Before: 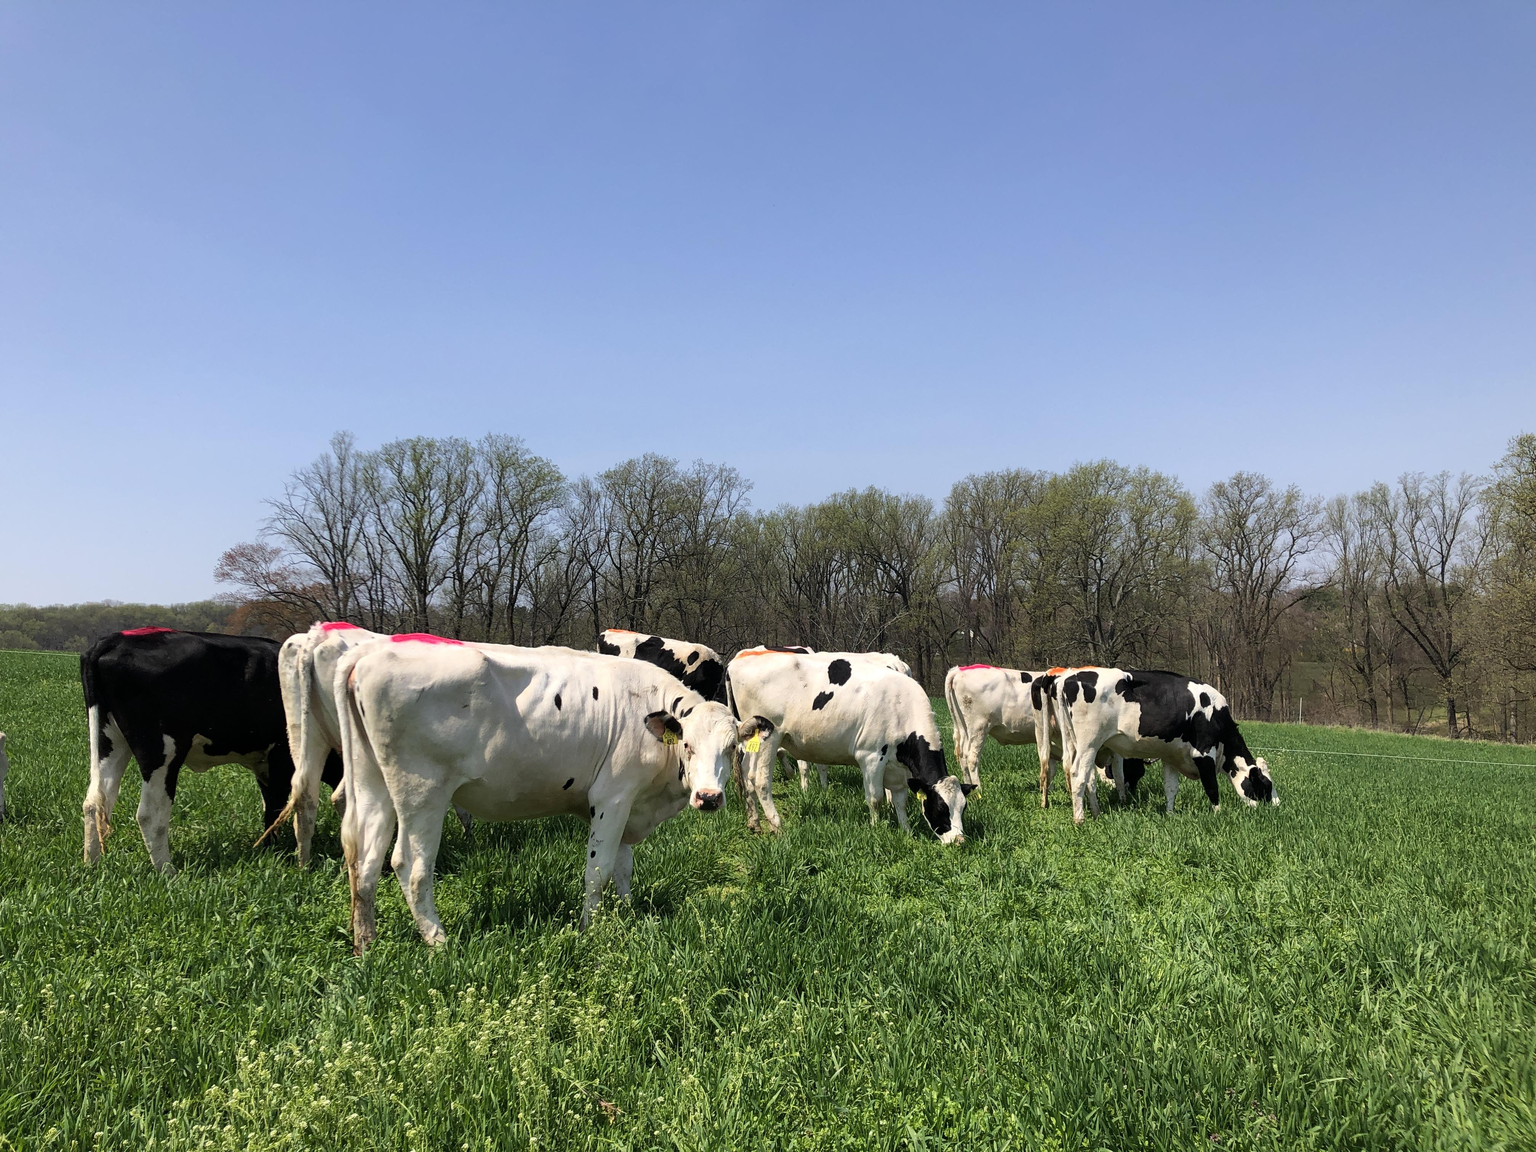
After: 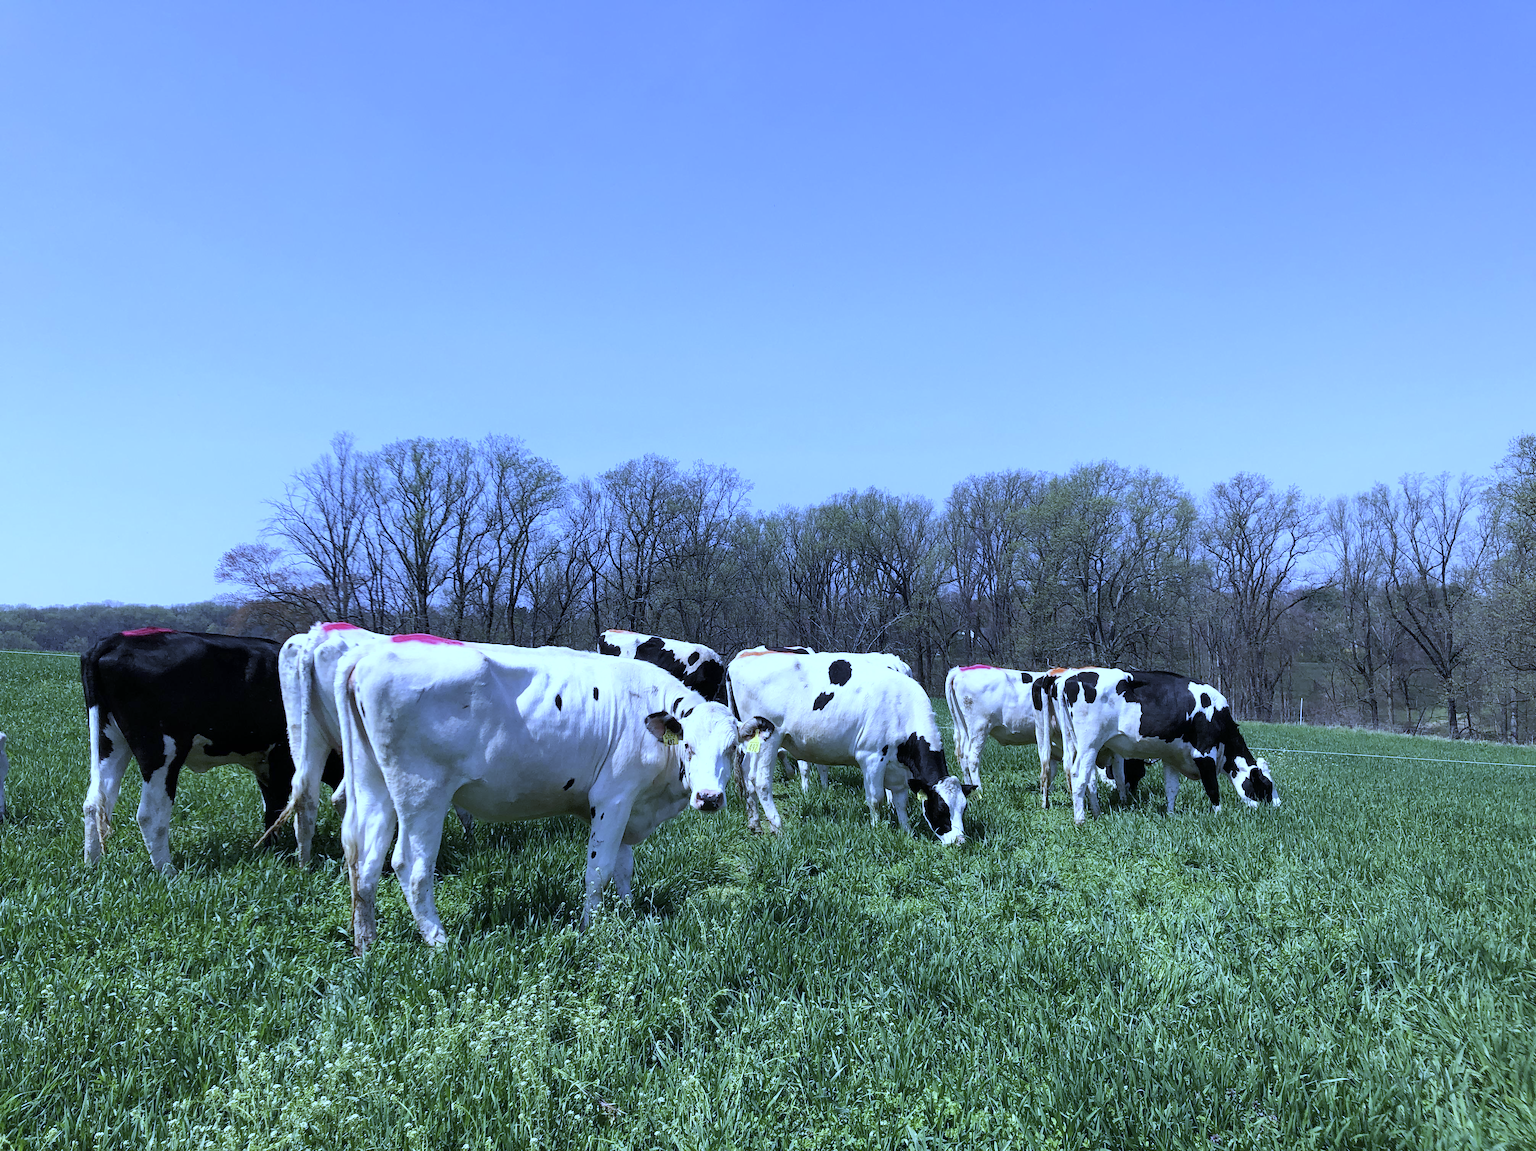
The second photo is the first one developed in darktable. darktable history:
white balance: red 0.766, blue 1.537
exposure: exposure 0.2 EV, compensate highlight preservation false
contrast brightness saturation: saturation -0.1
